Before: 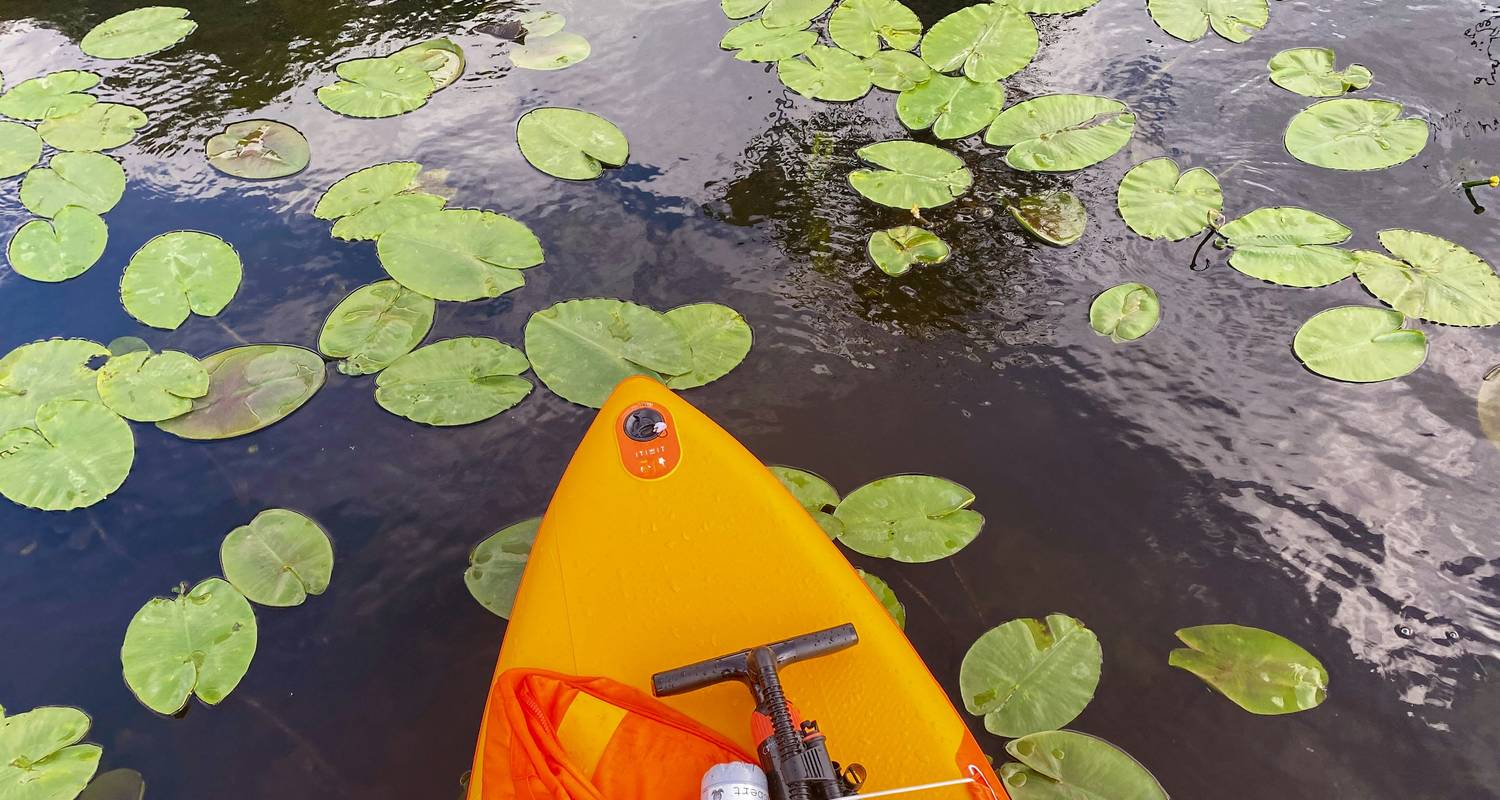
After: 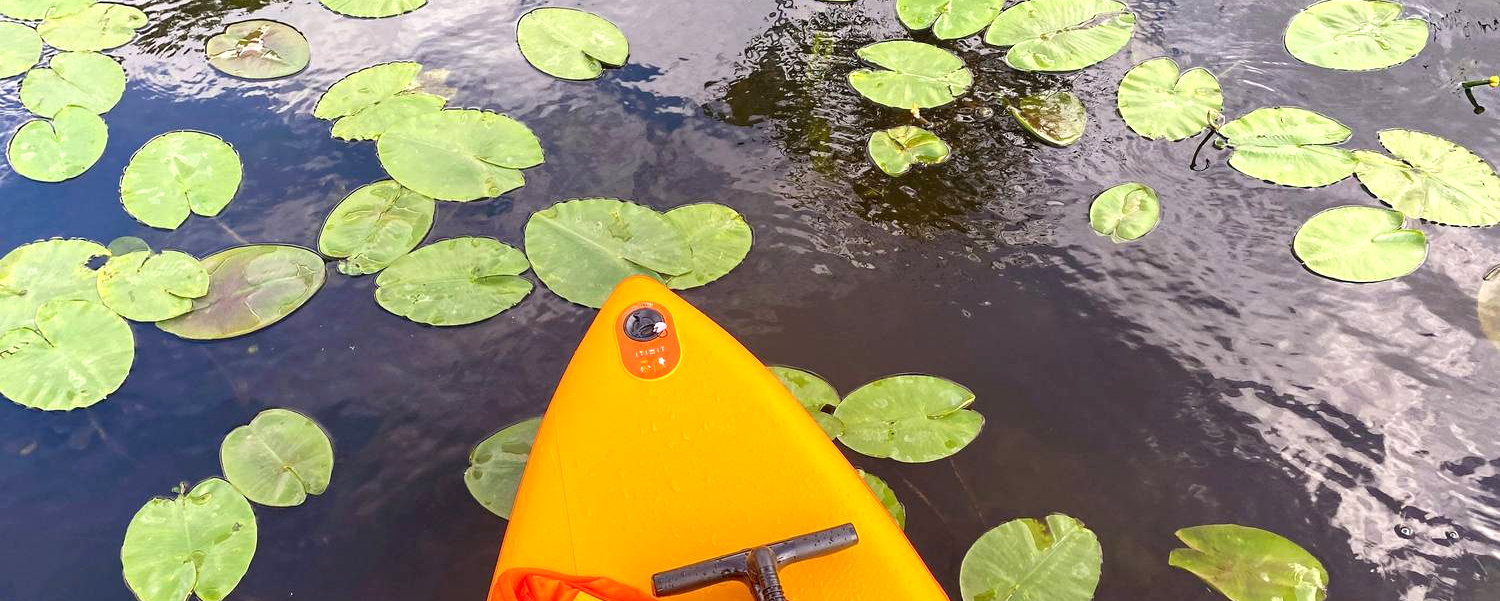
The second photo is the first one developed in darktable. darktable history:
exposure: black level correction 0.001, exposure 0.499 EV, compensate exposure bias true, compensate highlight preservation false
crop and rotate: top 12.524%, bottom 12.246%
